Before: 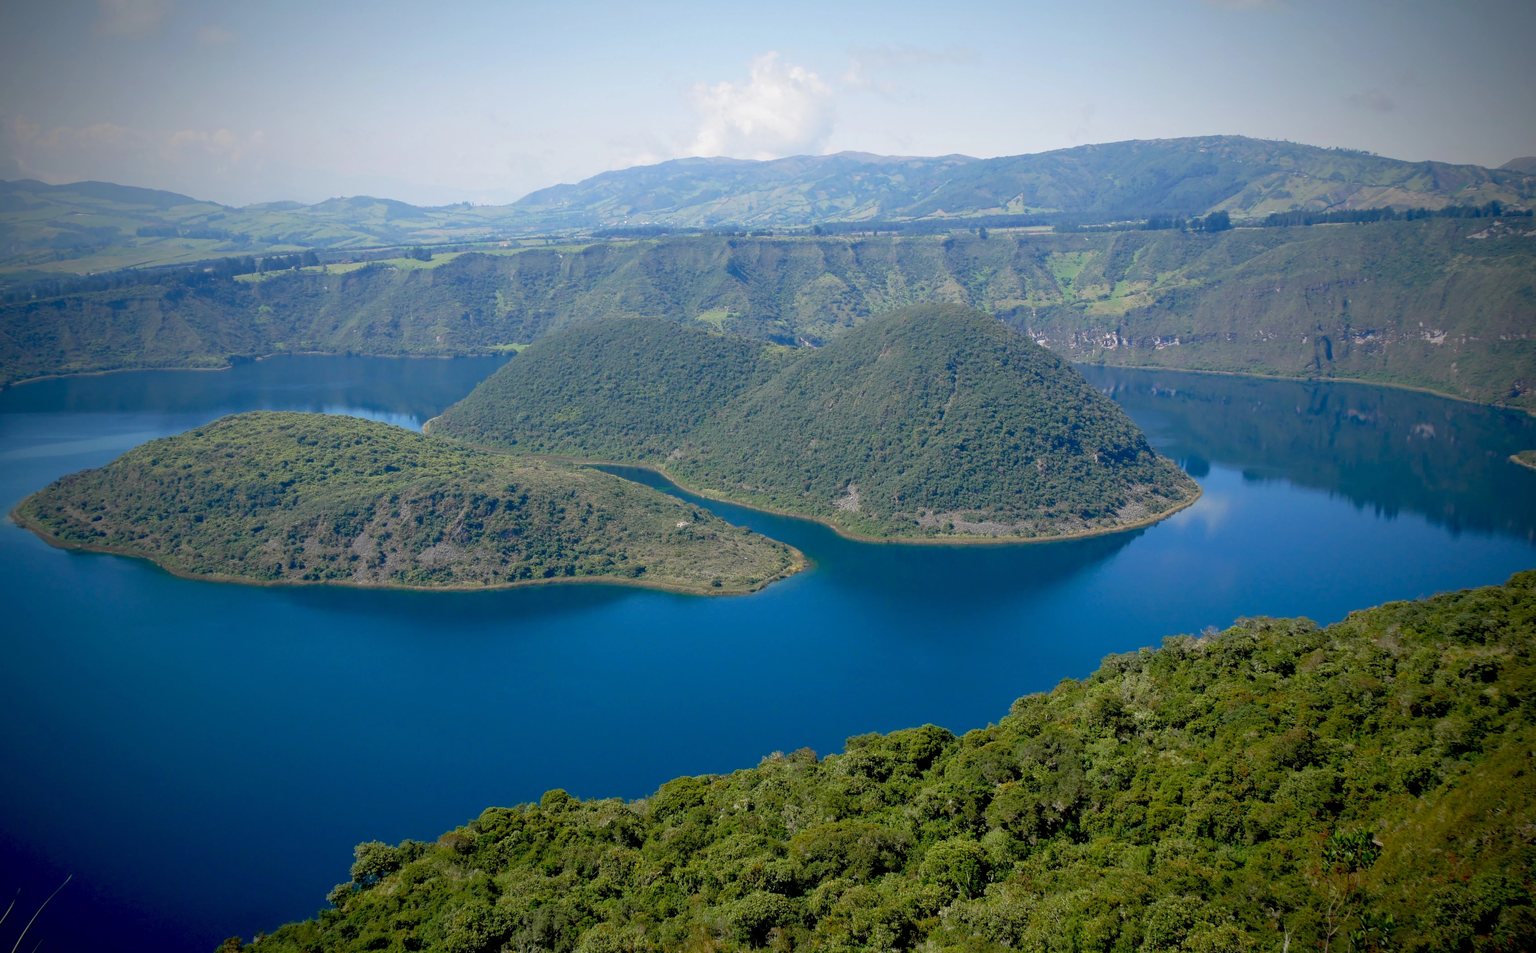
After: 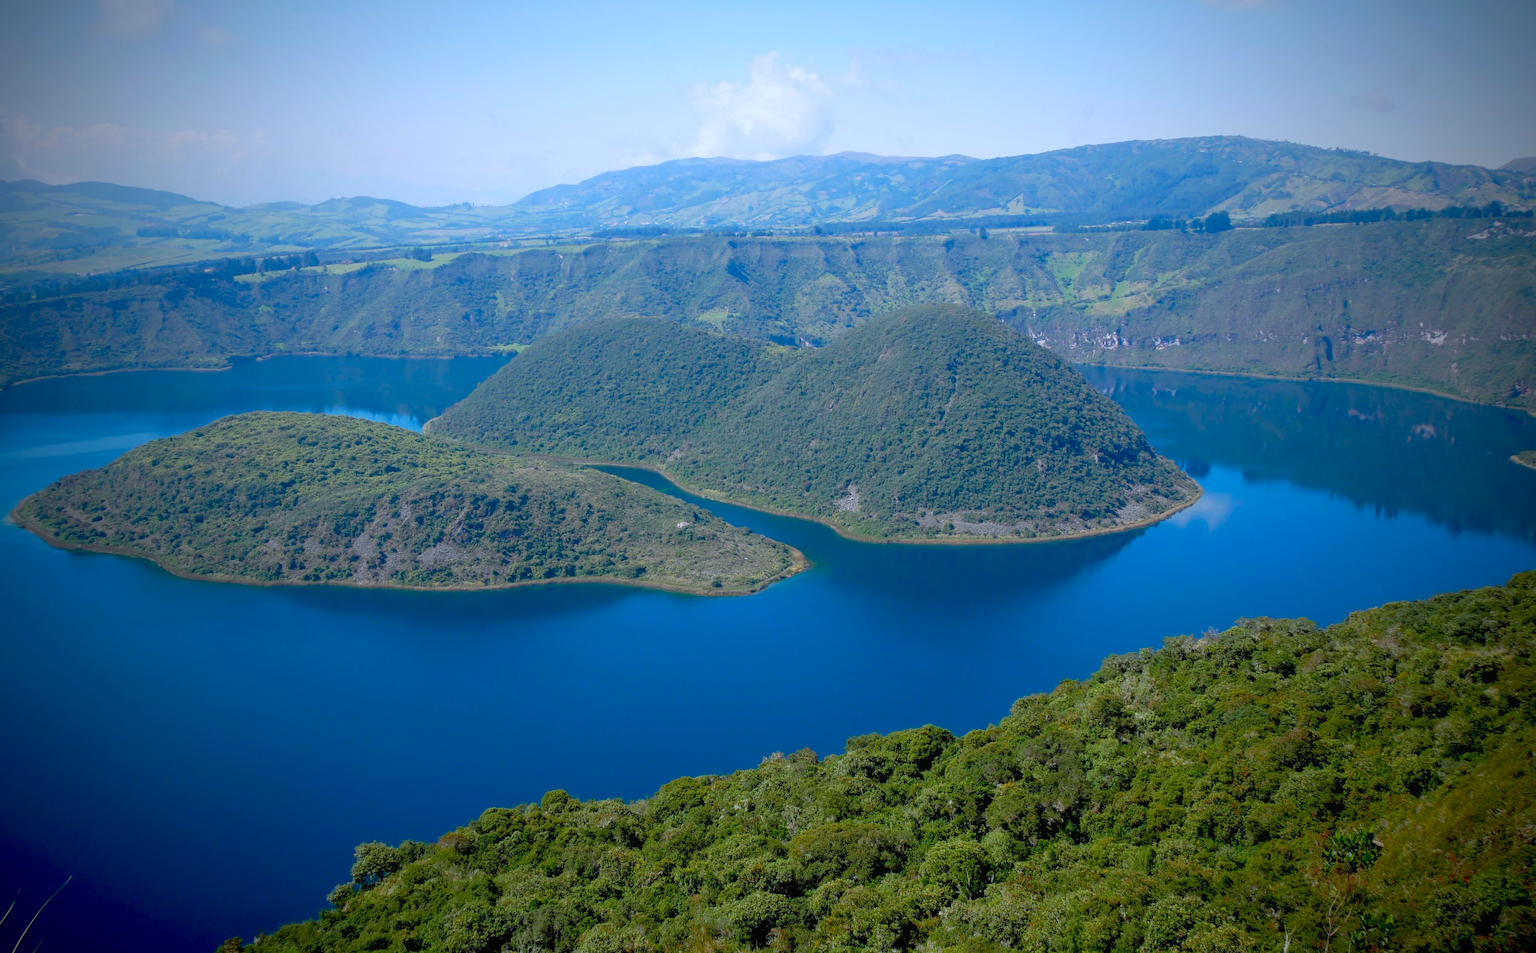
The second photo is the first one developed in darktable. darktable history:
color correction: highlights a* -1.88, highlights b* -18.48
local contrast: mode bilateral grid, contrast 100, coarseness 100, detail 91%, midtone range 0.2
contrast brightness saturation: contrast 0.039, saturation 0.16
